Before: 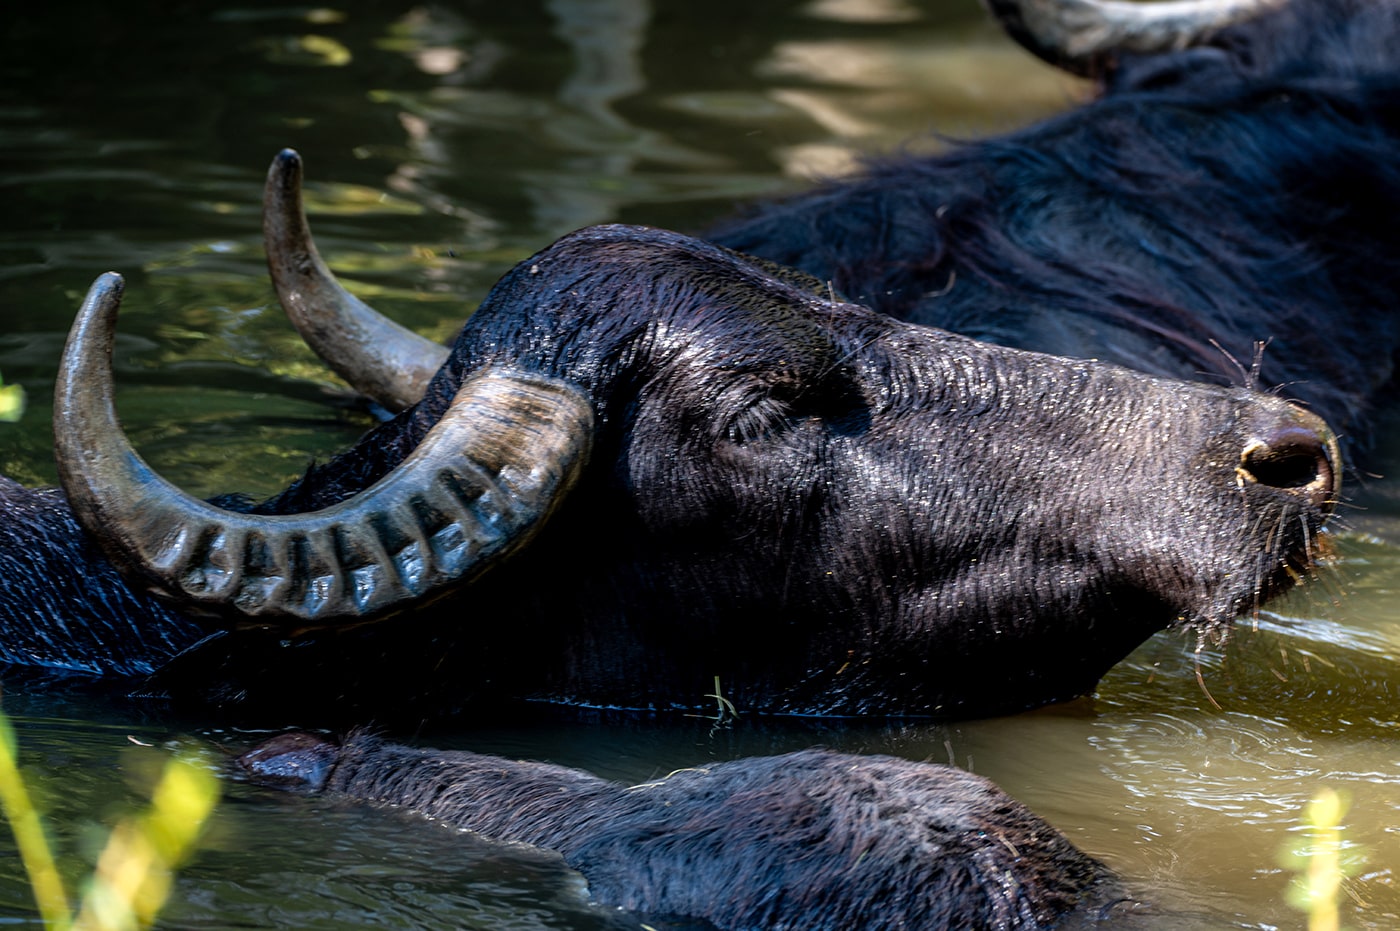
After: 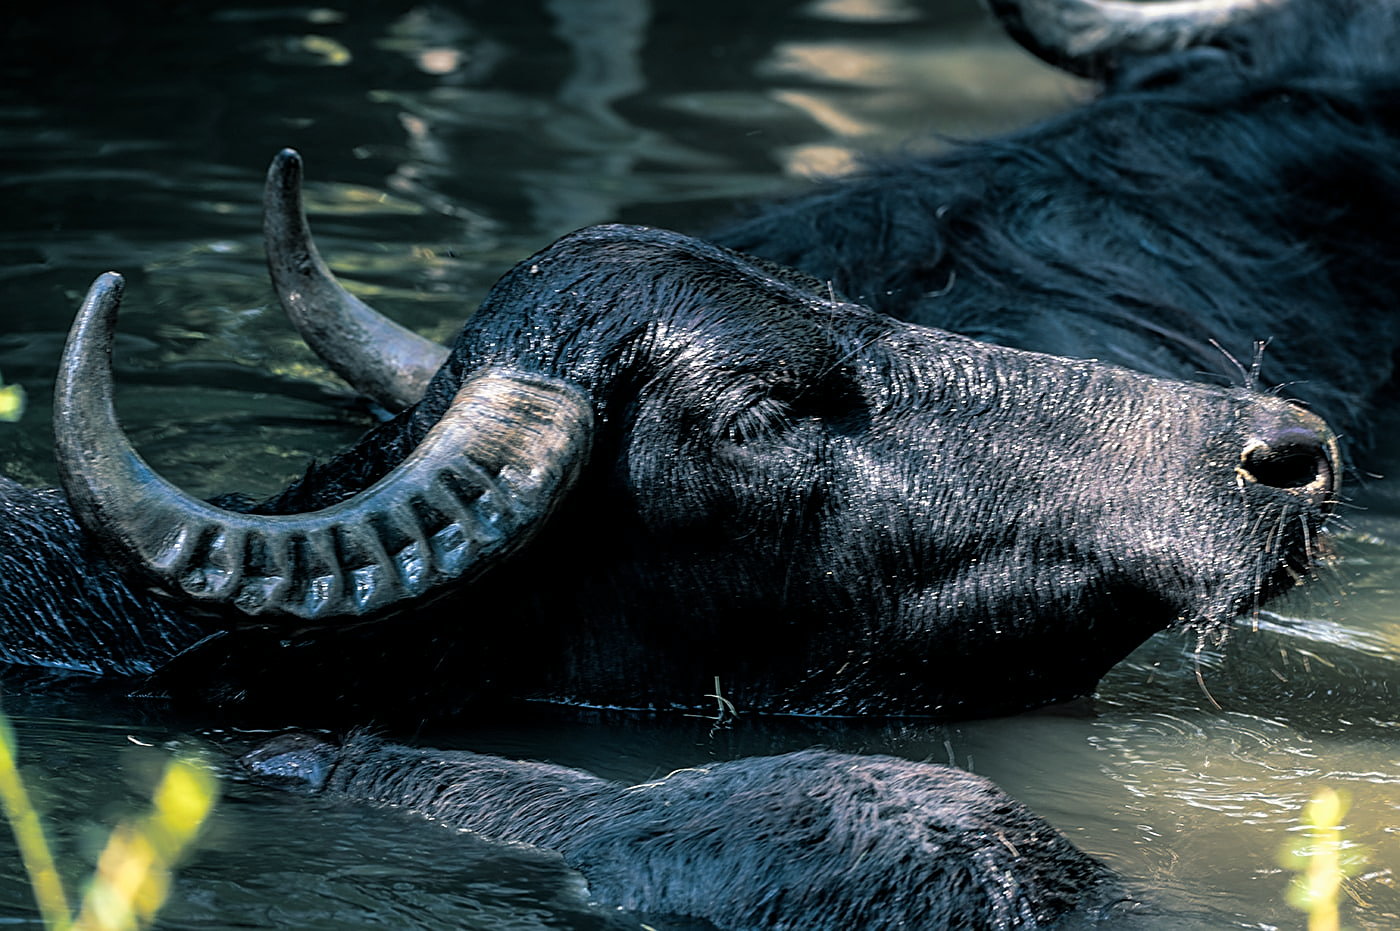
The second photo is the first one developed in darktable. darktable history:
split-toning: shadows › hue 205.2°, shadows › saturation 0.43, highlights › hue 54°, highlights › saturation 0.54
sharpen: on, module defaults
